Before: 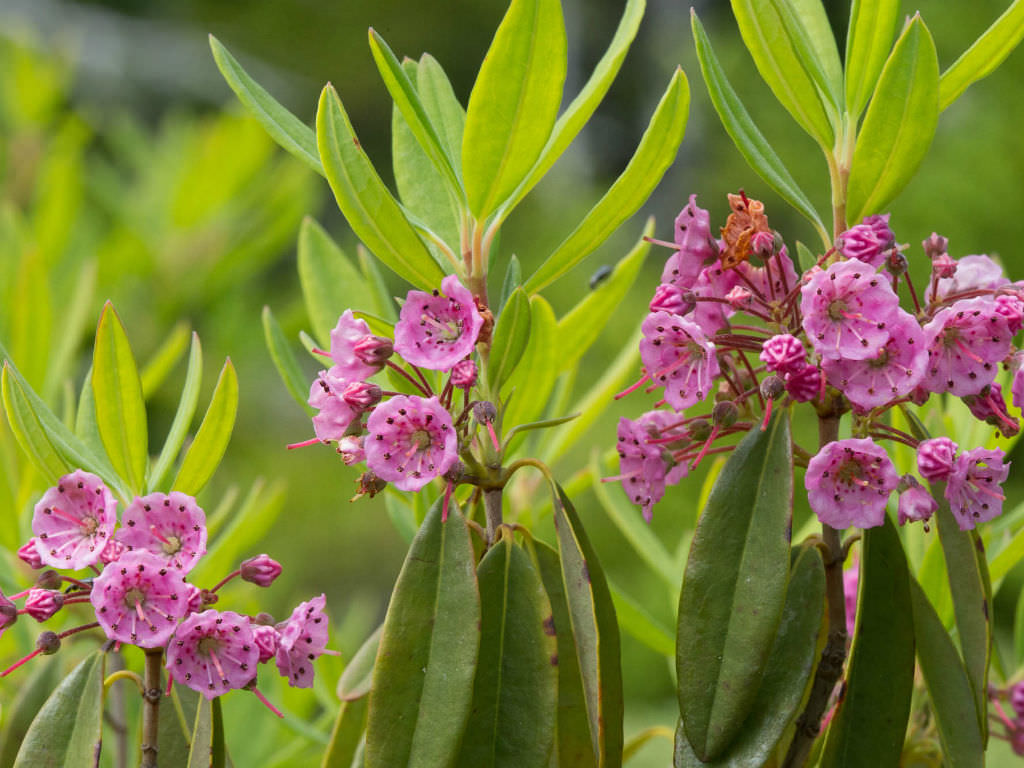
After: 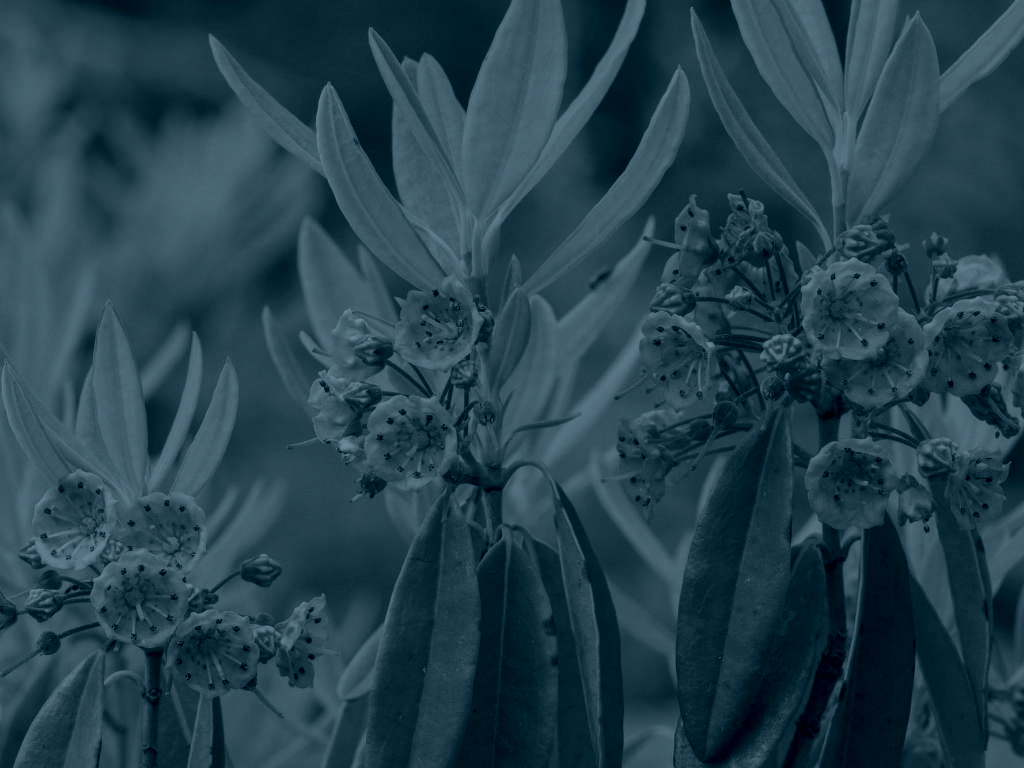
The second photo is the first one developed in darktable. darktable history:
local contrast: on, module defaults
colorize: hue 194.4°, saturation 29%, source mix 61.75%, lightness 3.98%, version 1
